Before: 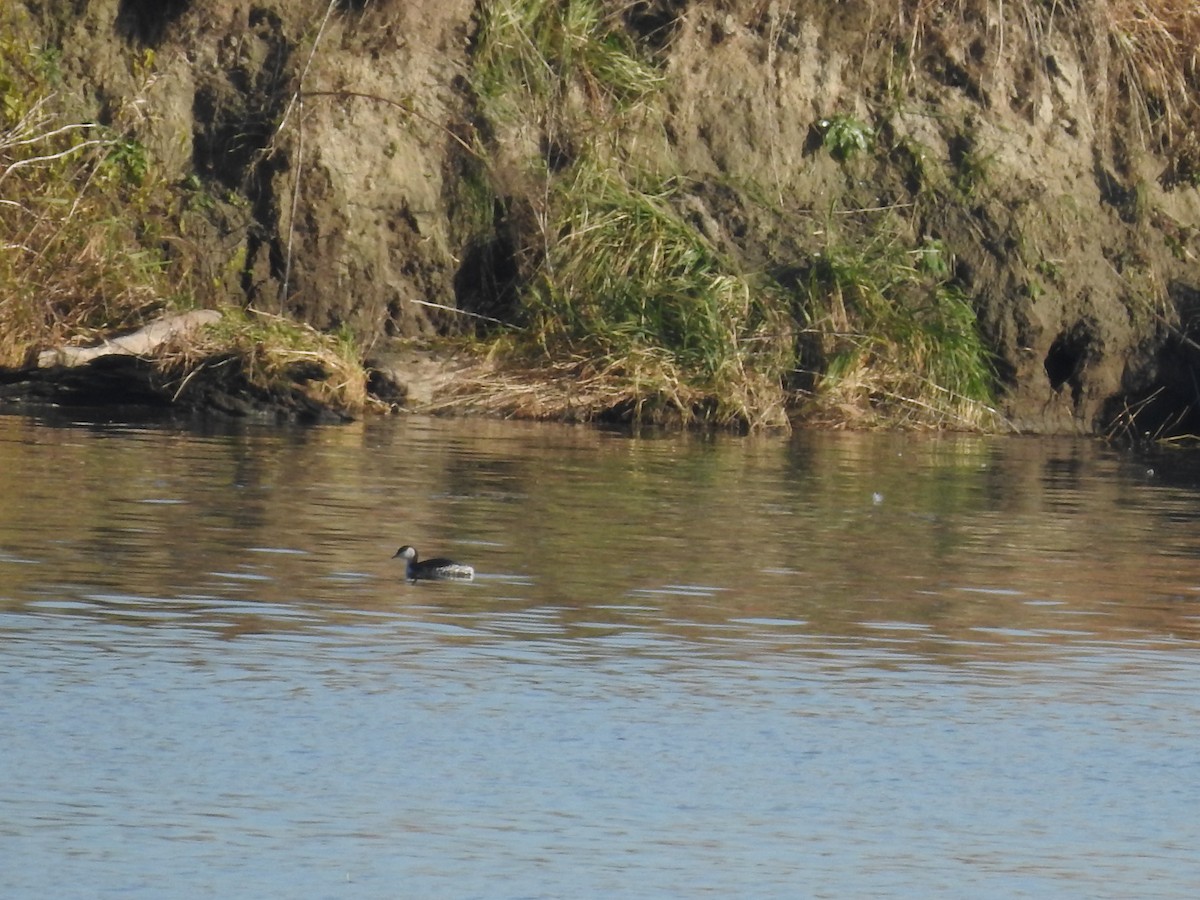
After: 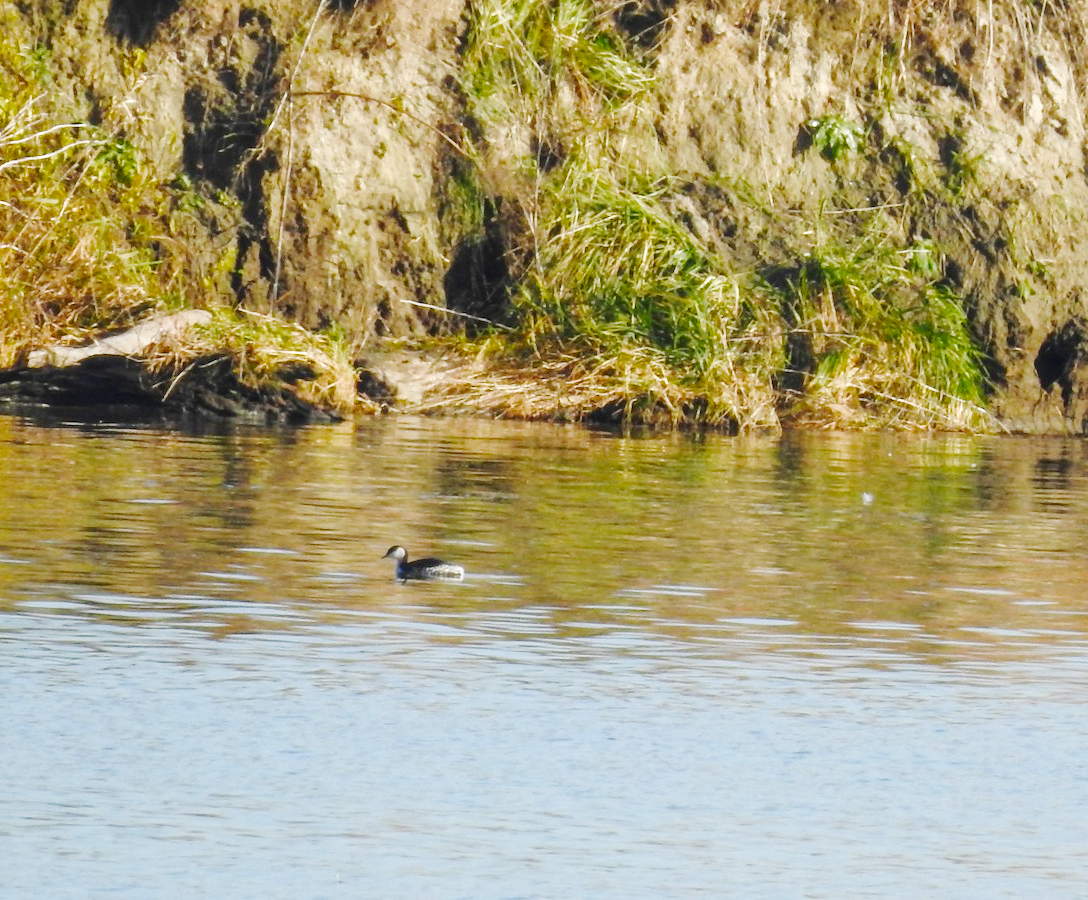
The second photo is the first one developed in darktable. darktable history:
local contrast: on, module defaults
base curve: curves: ch0 [(0, 0) (0.025, 0.046) (0.112, 0.277) (0.467, 0.74) (0.814, 0.929) (1, 0.942)], preserve colors none
crop and rotate: left 0.888%, right 8.421%
color balance rgb: perceptual saturation grading › global saturation -0.025%, perceptual saturation grading › highlights -18.031%, perceptual saturation grading › mid-tones 33.116%, perceptual saturation grading › shadows 50.439%, global vibrance 14.716%
